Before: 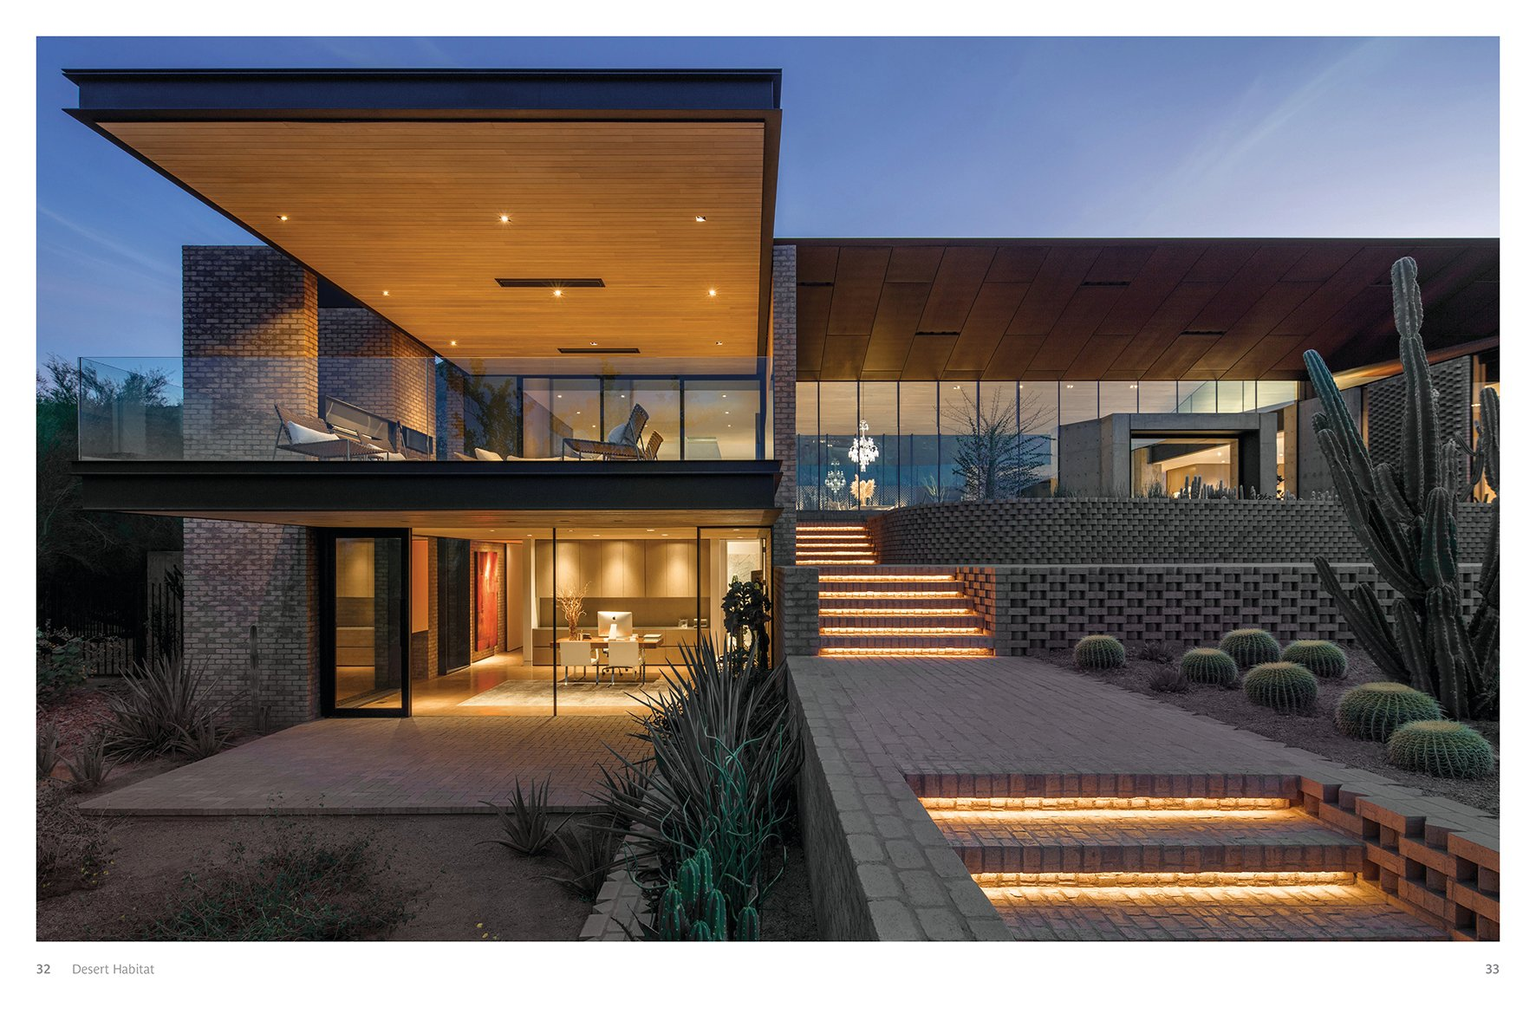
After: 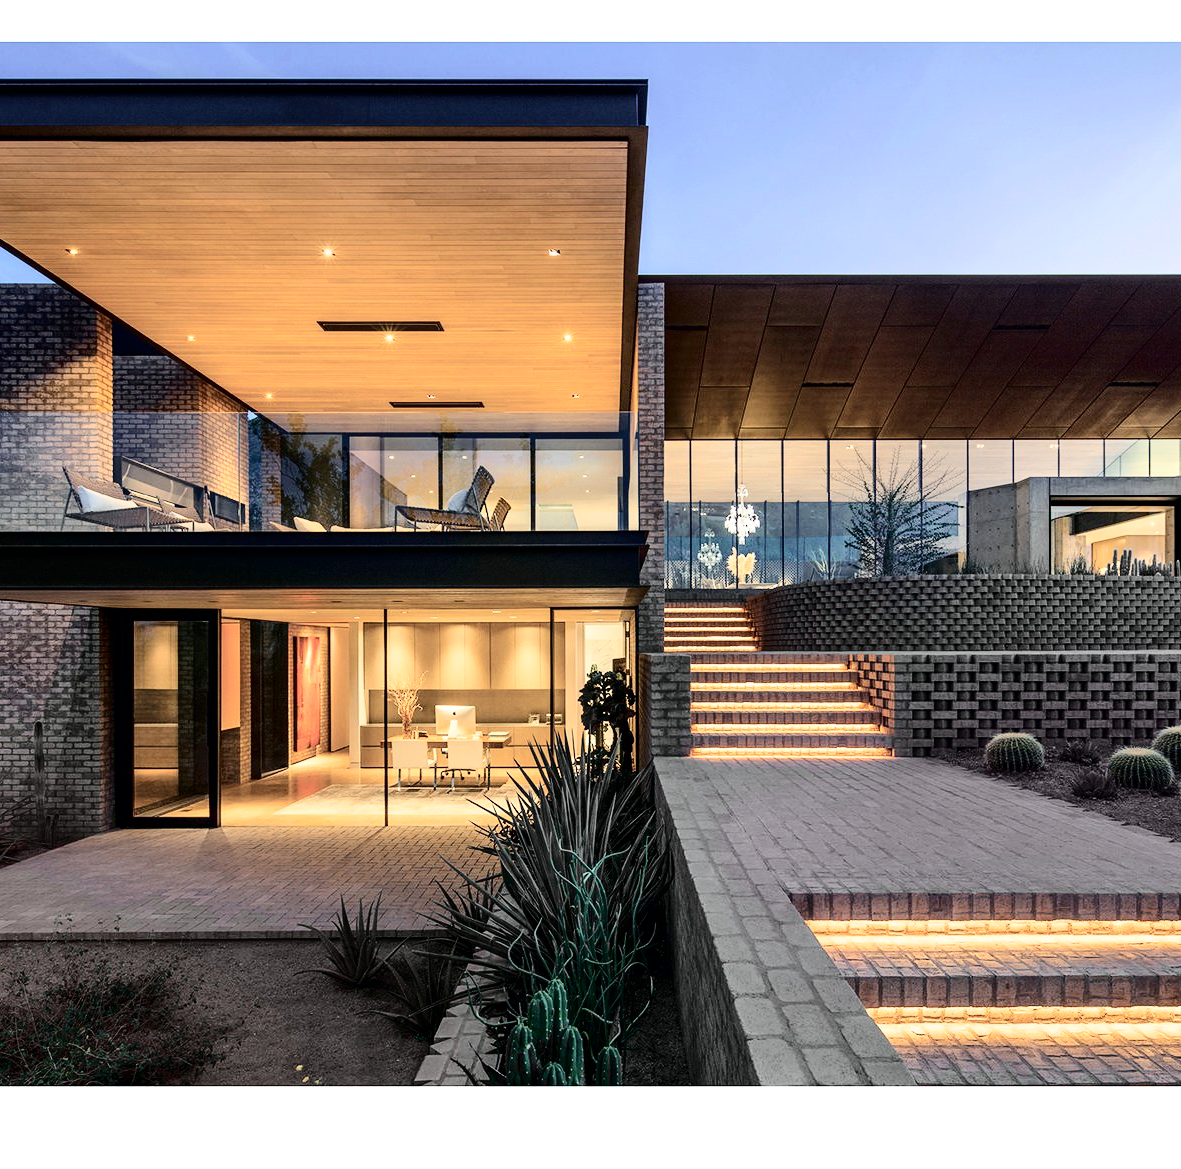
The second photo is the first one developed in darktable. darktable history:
crop and rotate: left 14.383%, right 18.965%
tone curve: curves: ch0 [(0, 0) (0.004, 0) (0.133, 0.071) (0.325, 0.456) (0.832, 0.957) (1, 1)], color space Lab, independent channels, preserve colors none
